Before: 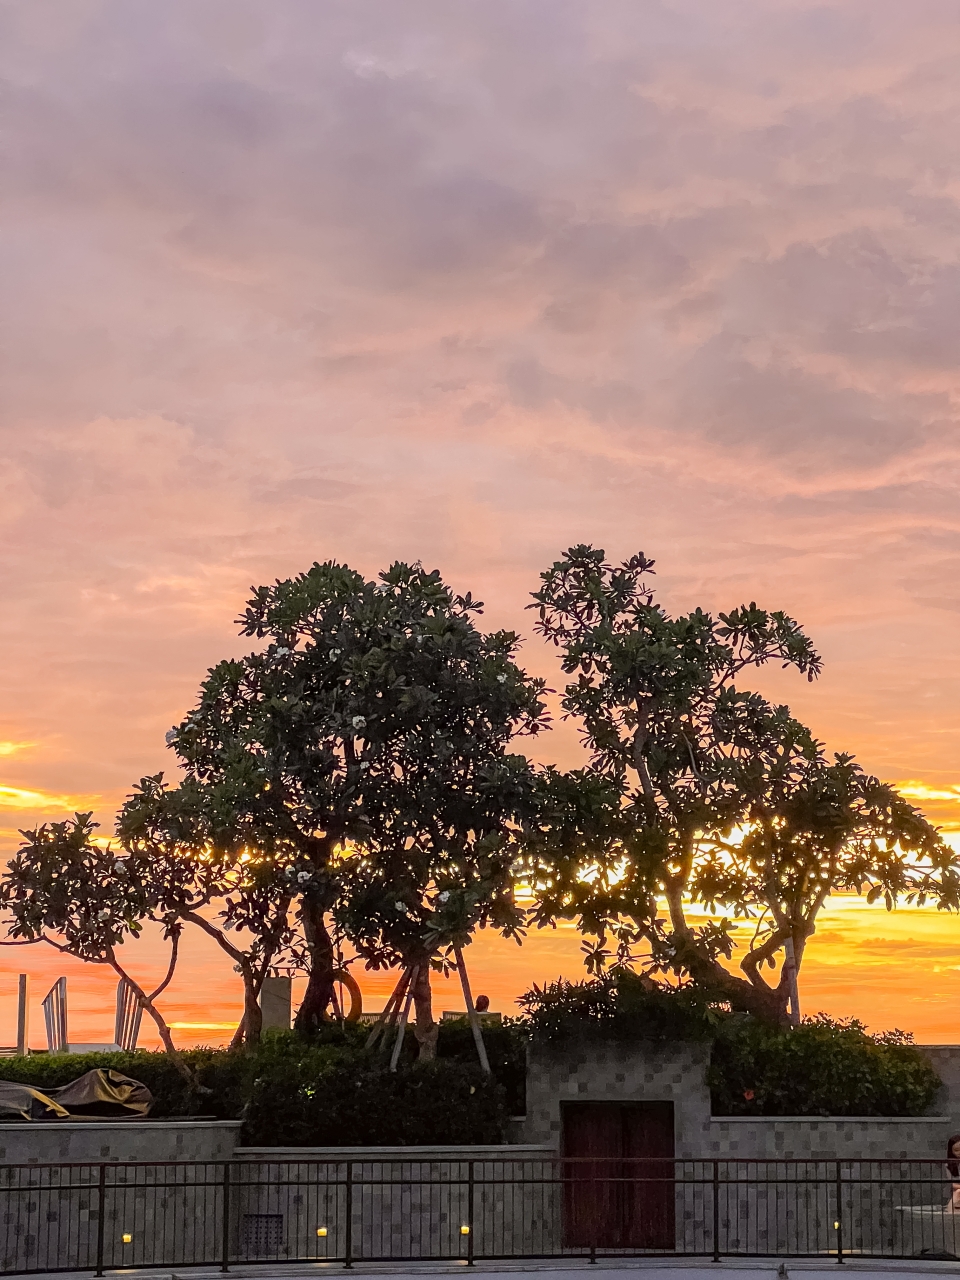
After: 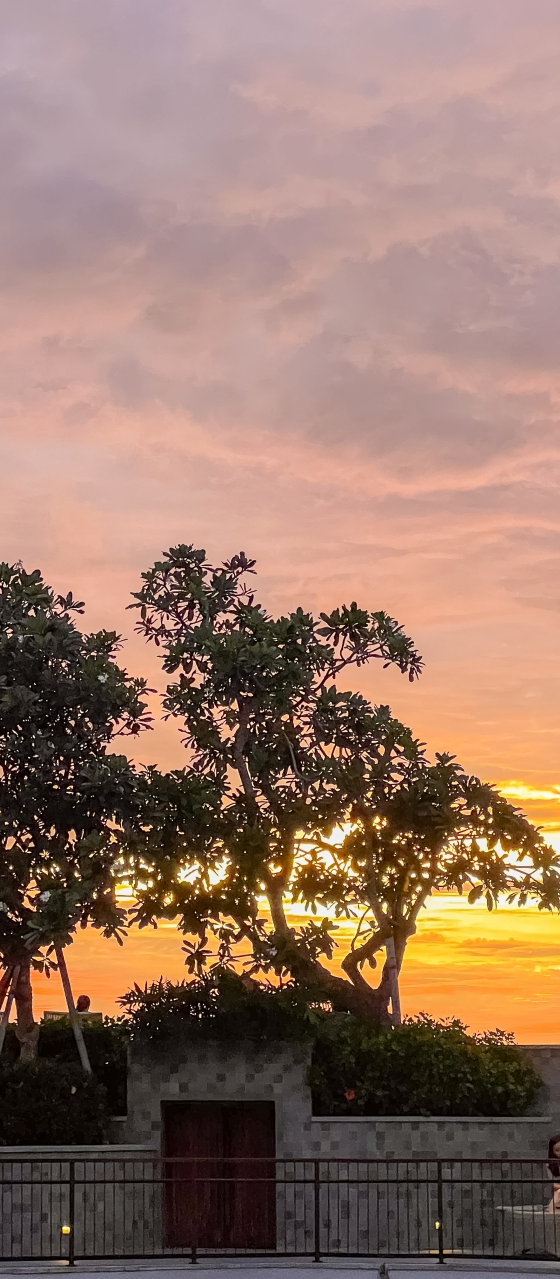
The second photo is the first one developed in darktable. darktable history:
crop: left 41.649%
